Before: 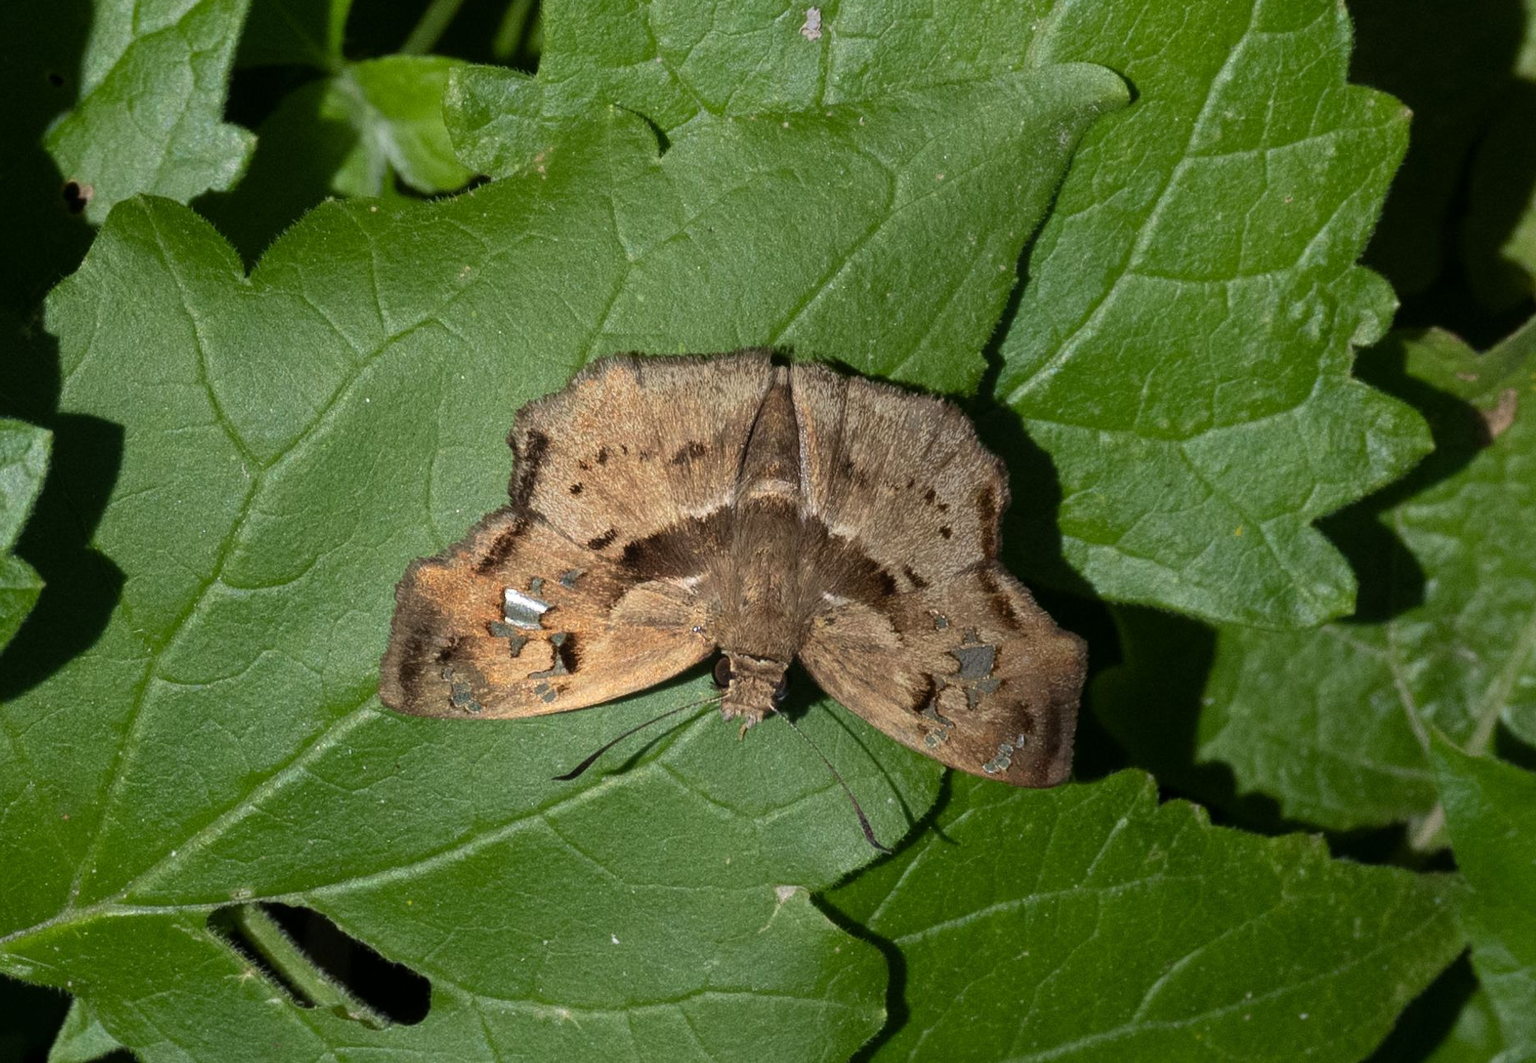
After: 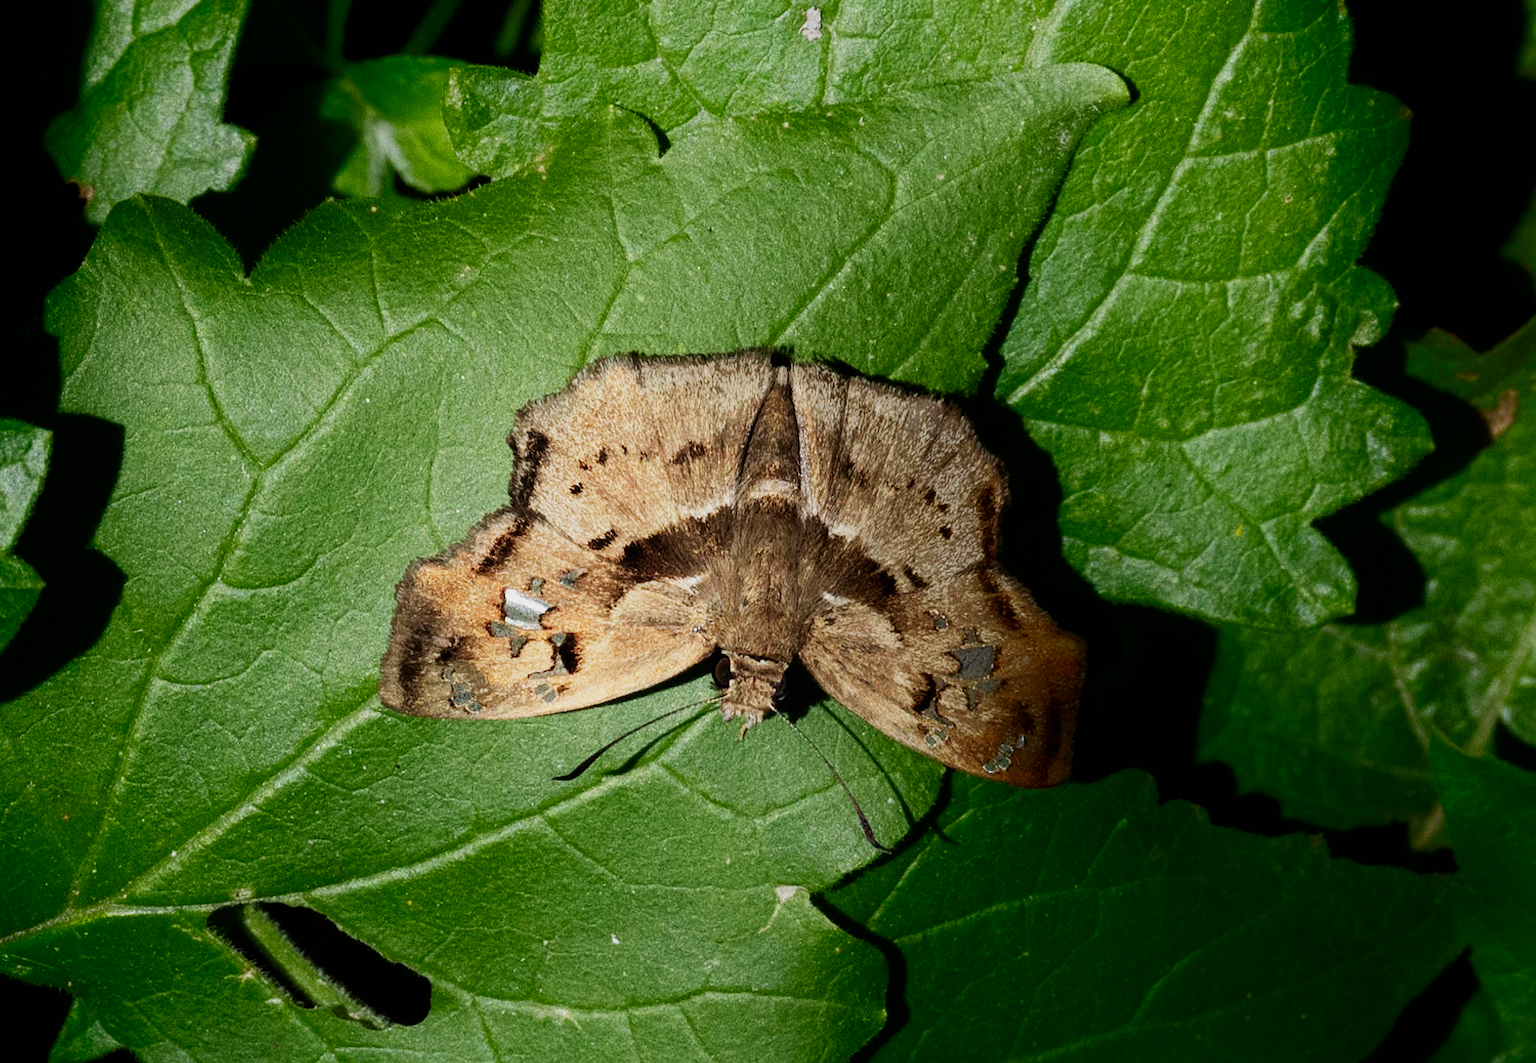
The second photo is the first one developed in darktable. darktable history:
tone equalizer: on, module defaults
shadows and highlights: shadows -90, highlights 90, soften with gaussian
exposure: exposure 0.2 EV, compensate highlight preservation false
sigmoid: contrast 1.8, skew -0.2, preserve hue 0%, red attenuation 0.1, red rotation 0.035, green attenuation 0.1, green rotation -0.017, blue attenuation 0.15, blue rotation -0.052, base primaries Rec2020
